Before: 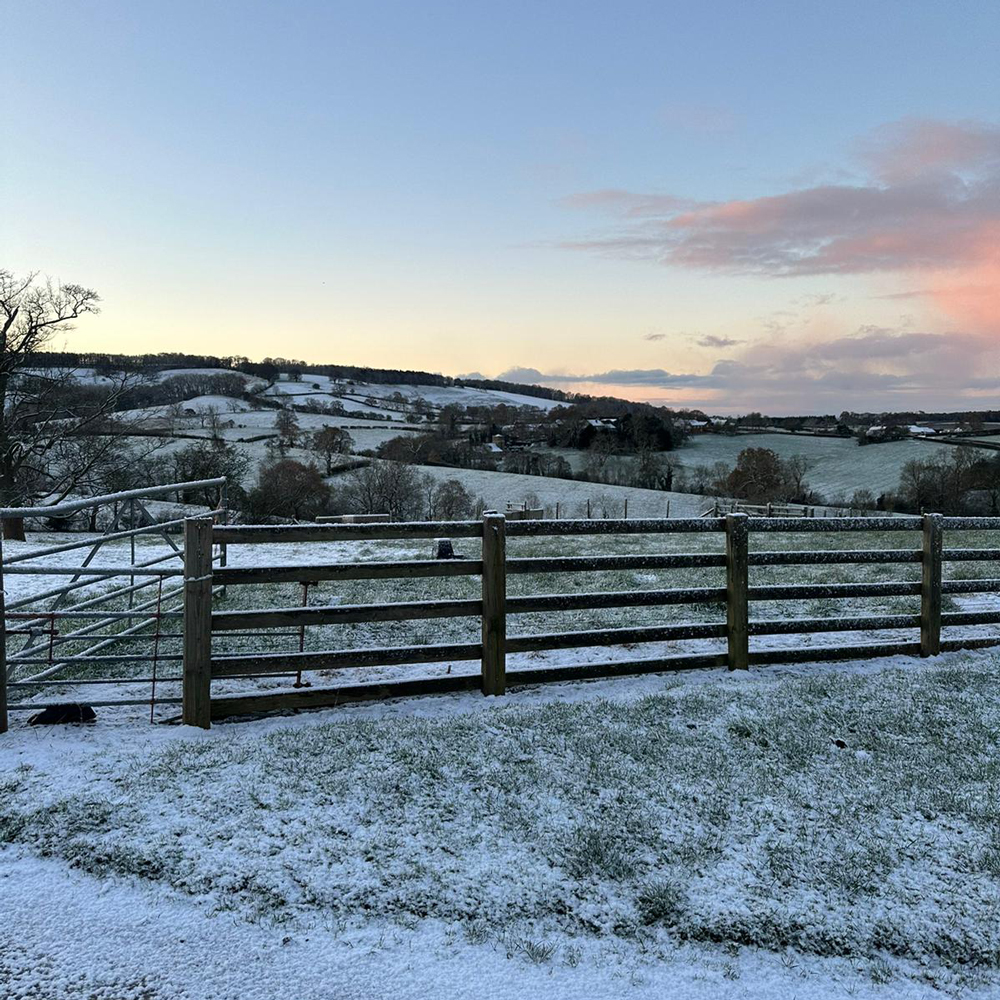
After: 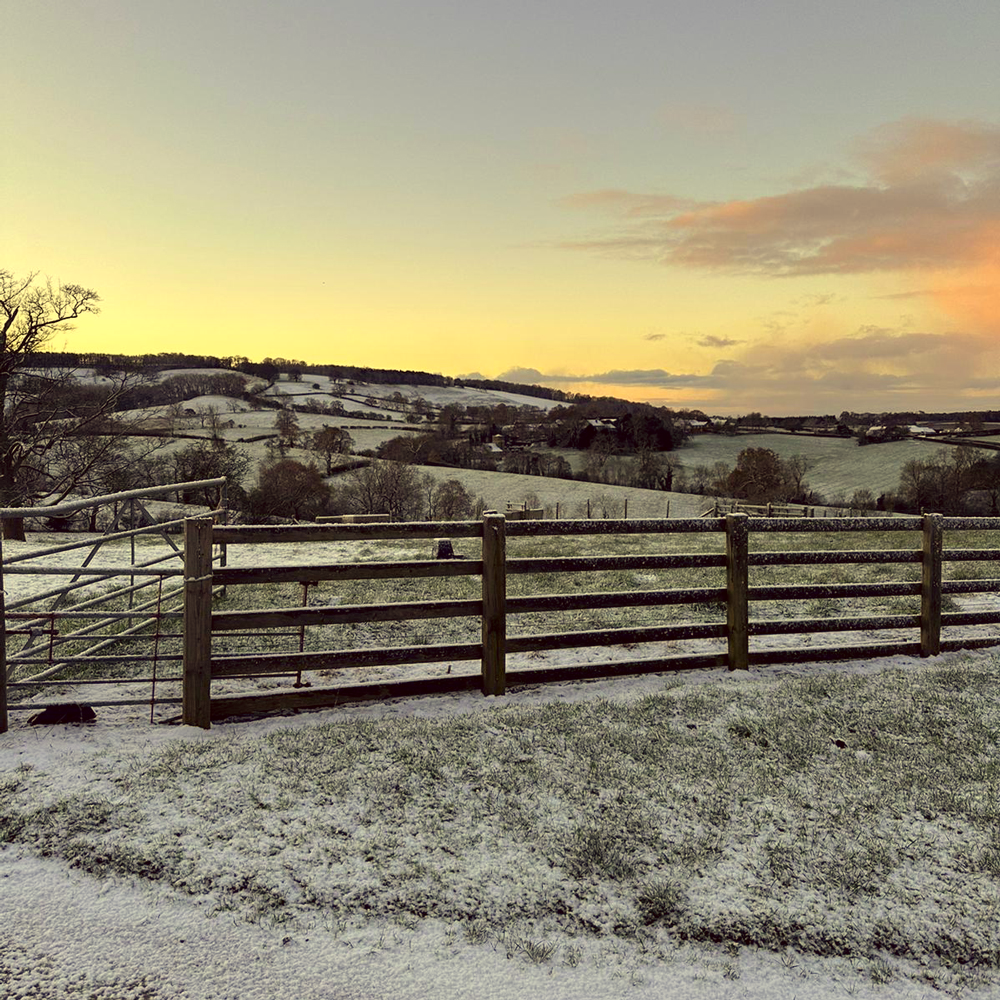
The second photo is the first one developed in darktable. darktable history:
rgb levels: preserve colors max RGB
color correction: highlights a* -0.482, highlights b* 40, shadows a* 9.8, shadows b* -0.161
